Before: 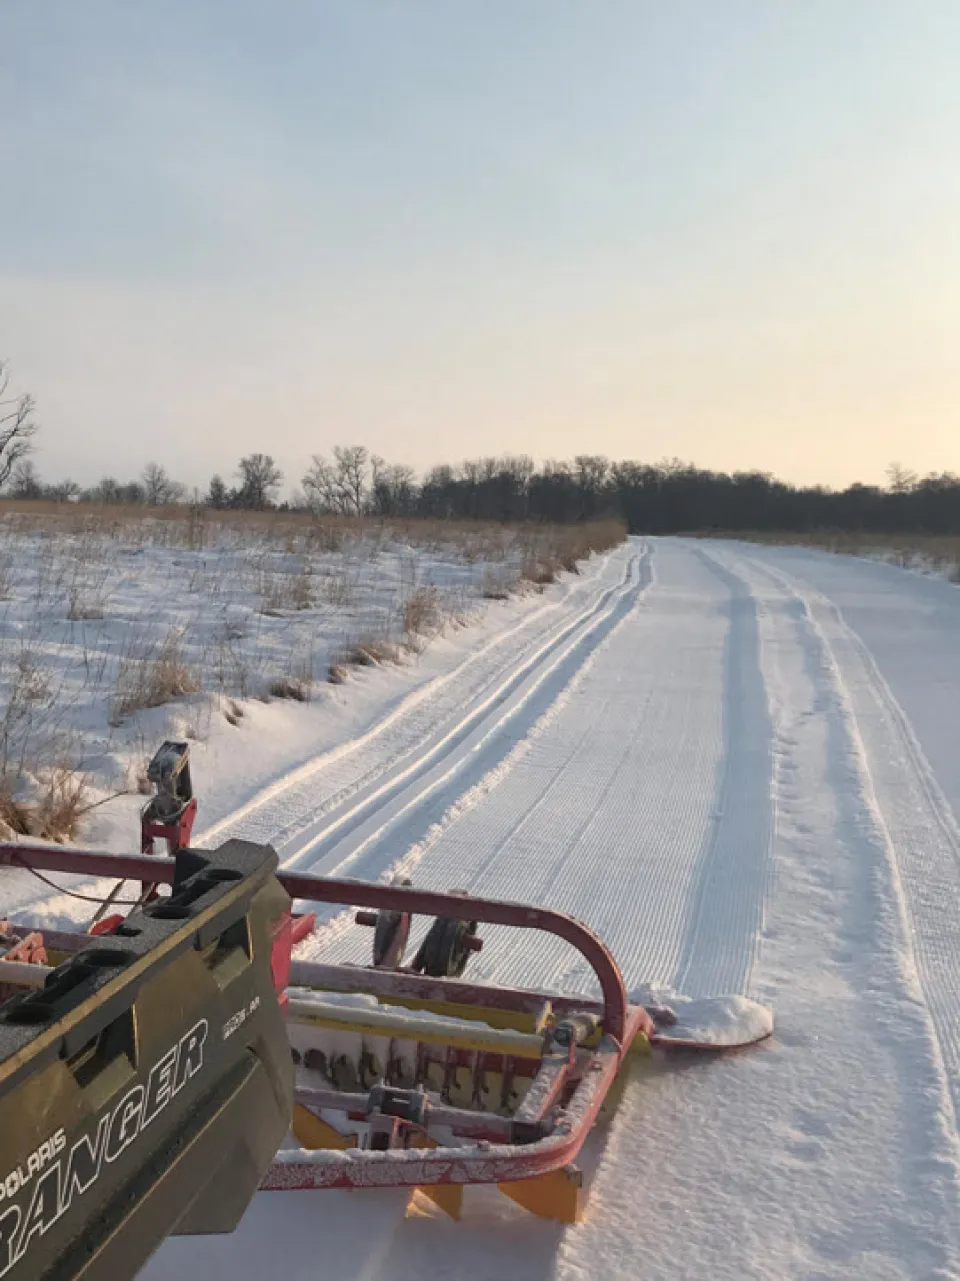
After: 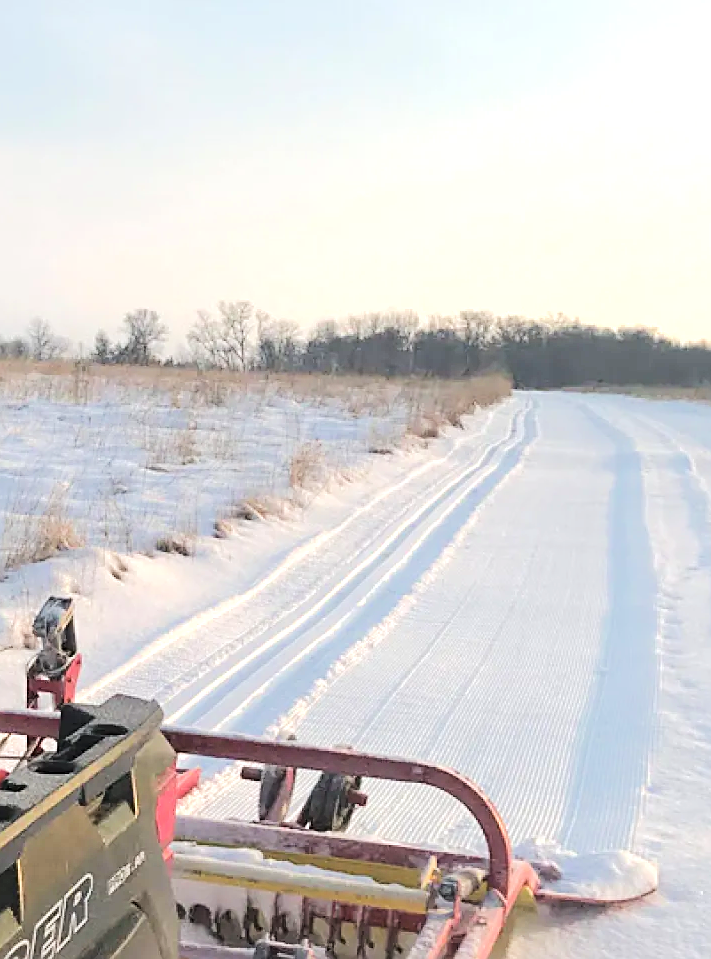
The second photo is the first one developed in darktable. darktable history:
tone equalizer: -7 EV 0.147 EV, -6 EV 0.606 EV, -5 EV 1.19 EV, -4 EV 1.34 EV, -3 EV 1.17 EV, -2 EV 0.6 EV, -1 EV 0.166 EV, edges refinement/feathering 500, mask exposure compensation -1.57 EV, preserve details no
sharpen: on, module defaults
crop and rotate: left 12.051%, top 11.328%, right 13.817%, bottom 13.752%
exposure: exposure 0.43 EV, compensate highlight preservation false
